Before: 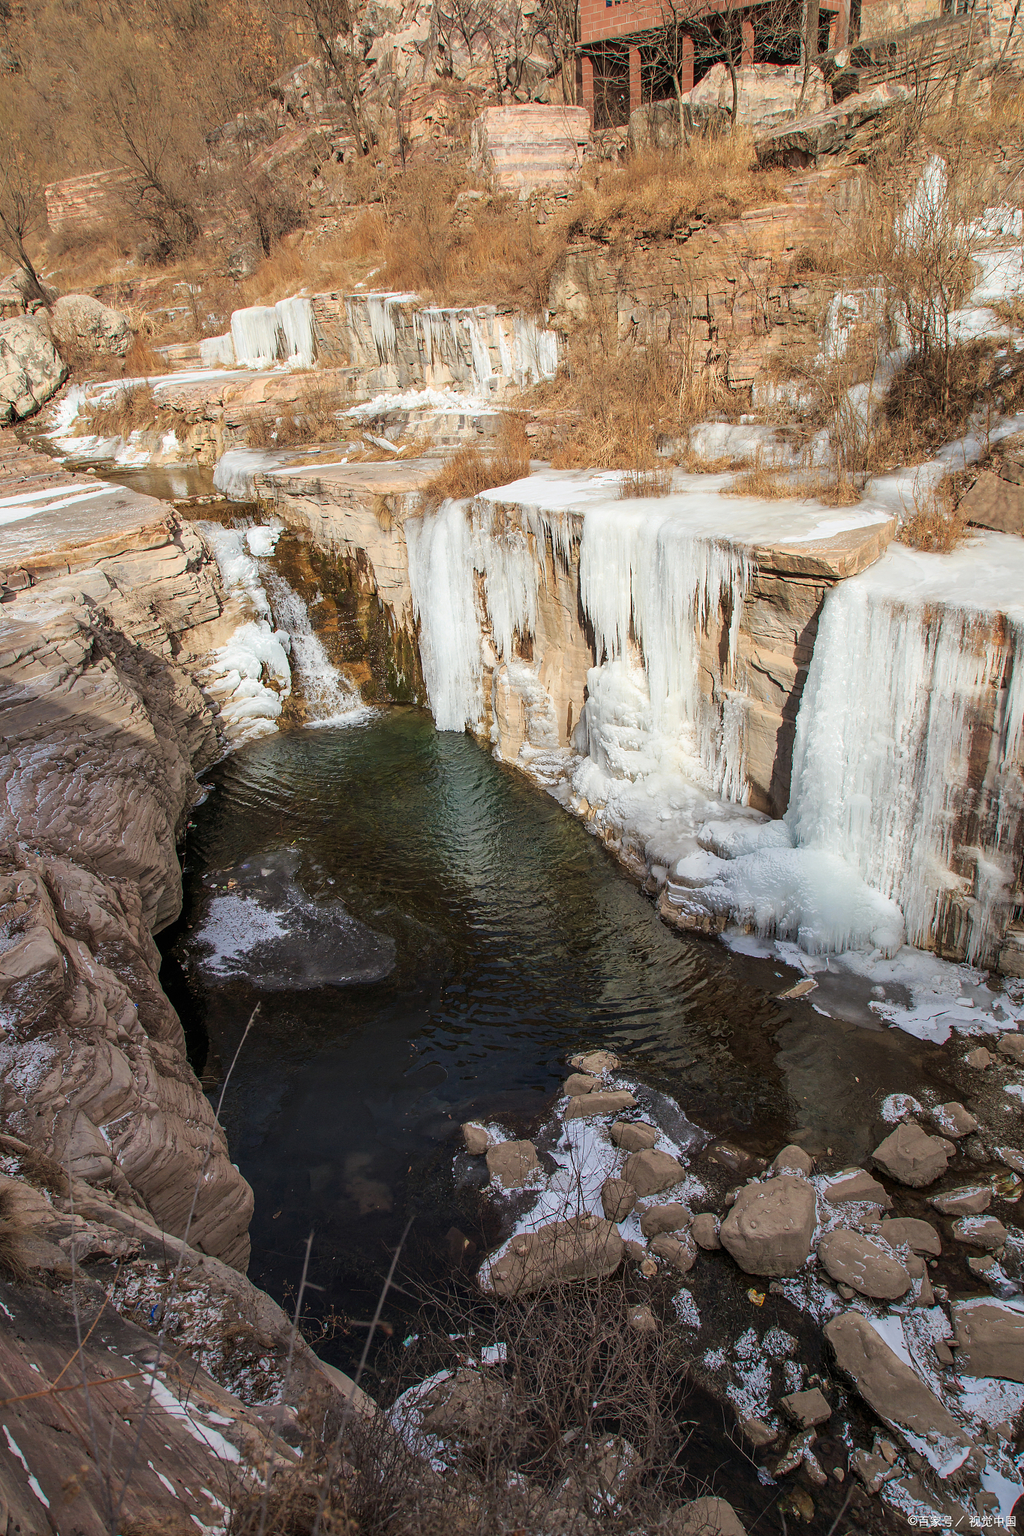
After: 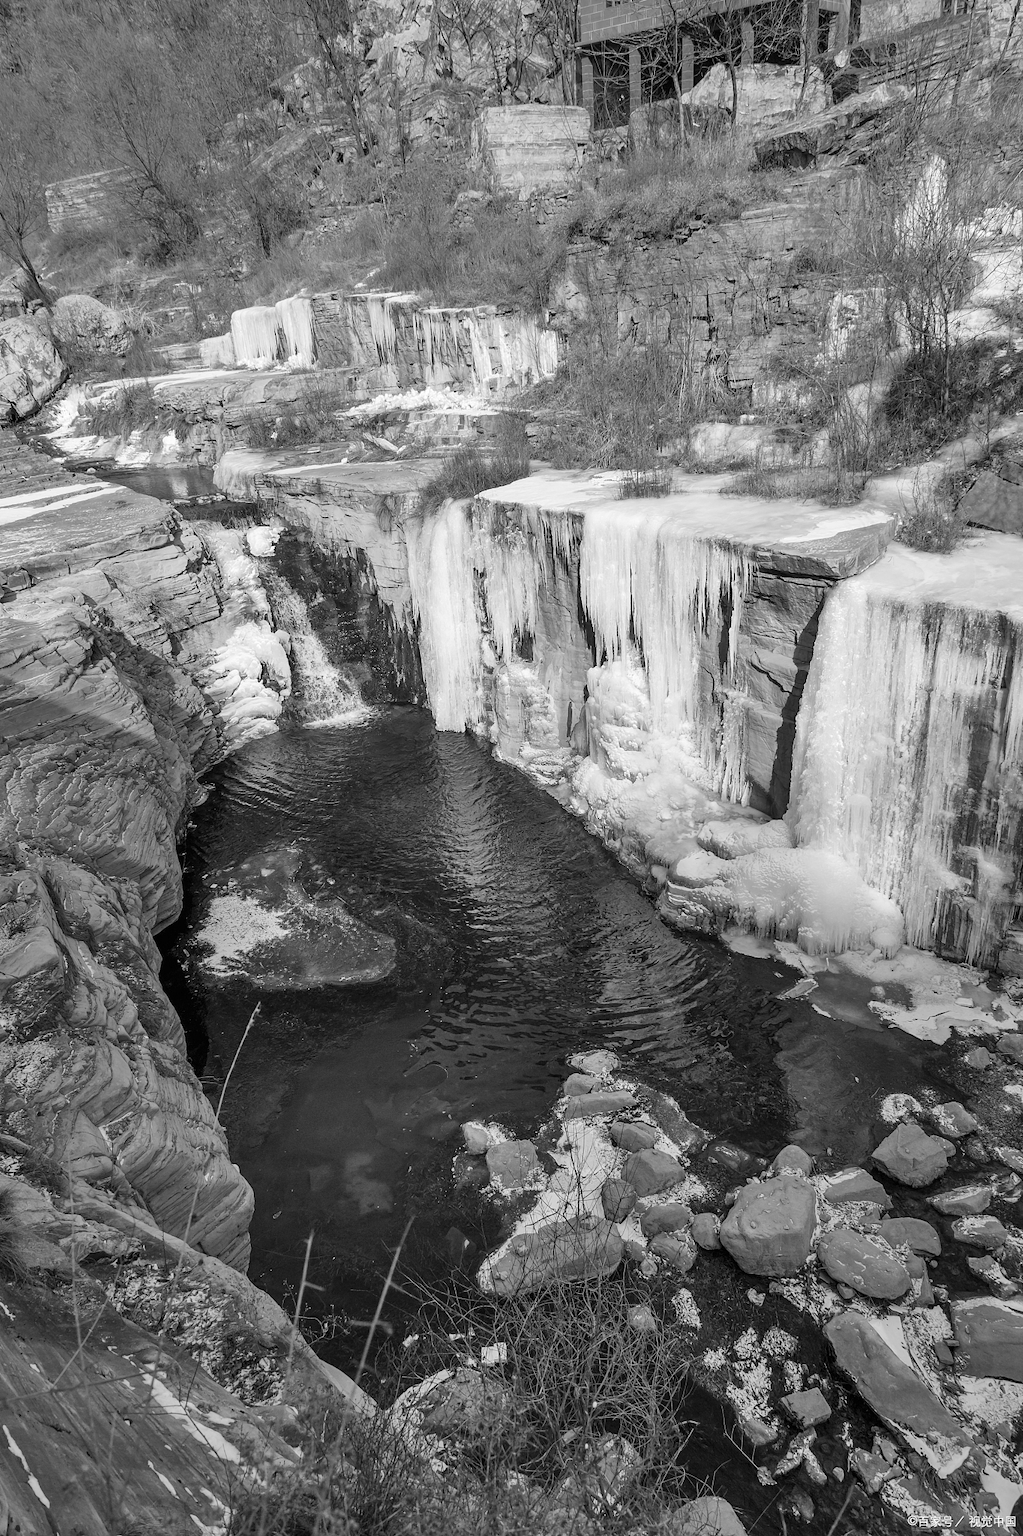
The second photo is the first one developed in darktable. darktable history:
color calibration: output gray [0.21, 0.42, 0.37, 0], illuminant as shot in camera, x 0.37, y 0.382, temperature 4314.29 K
shadows and highlights: shadows 60.1, highlights color adjustment 0.821%, soften with gaussian
